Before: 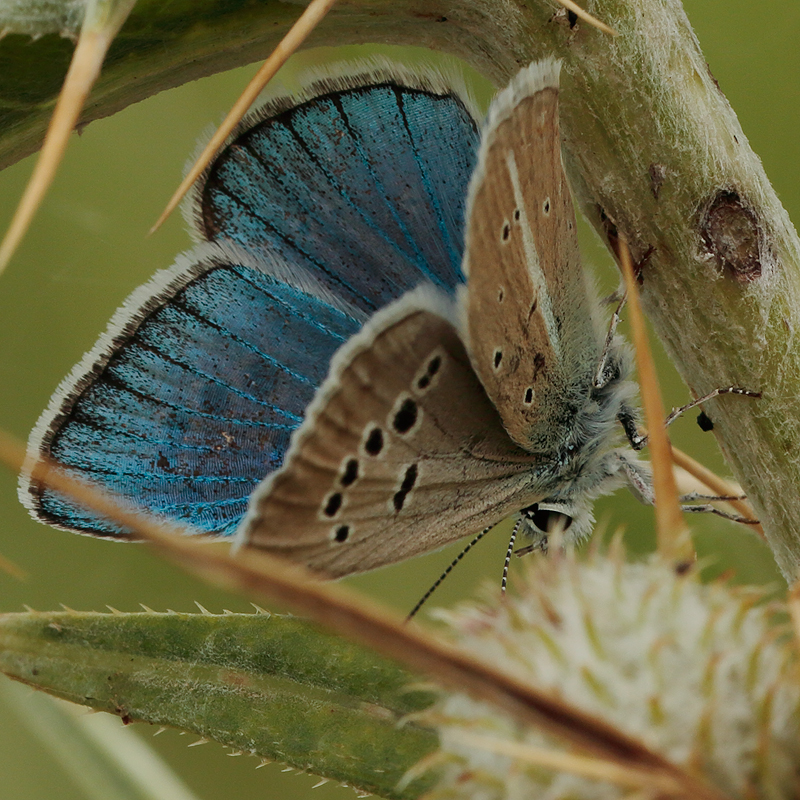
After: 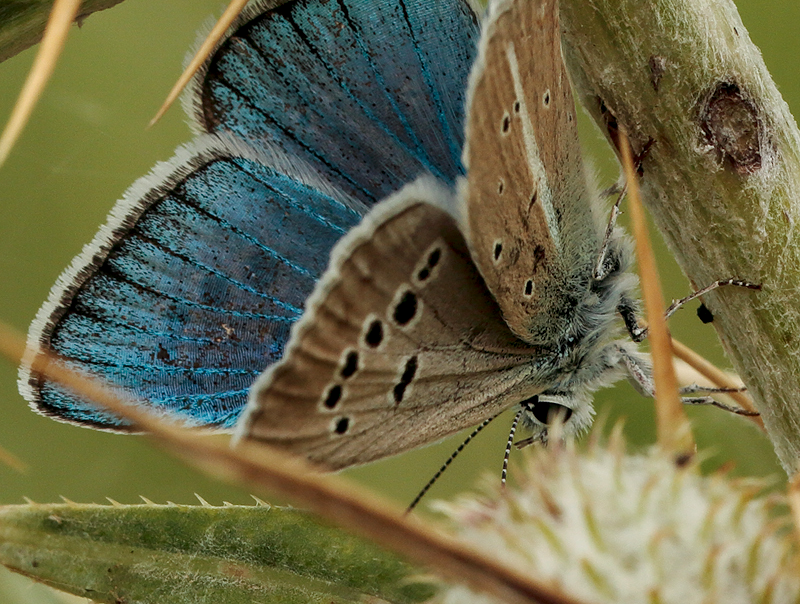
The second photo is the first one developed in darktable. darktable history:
crop: top 13.621%, bottom 10.85%
local contrast: detail 130%
exposure: exposure 0.204 EV, compensate highlight preservation false
